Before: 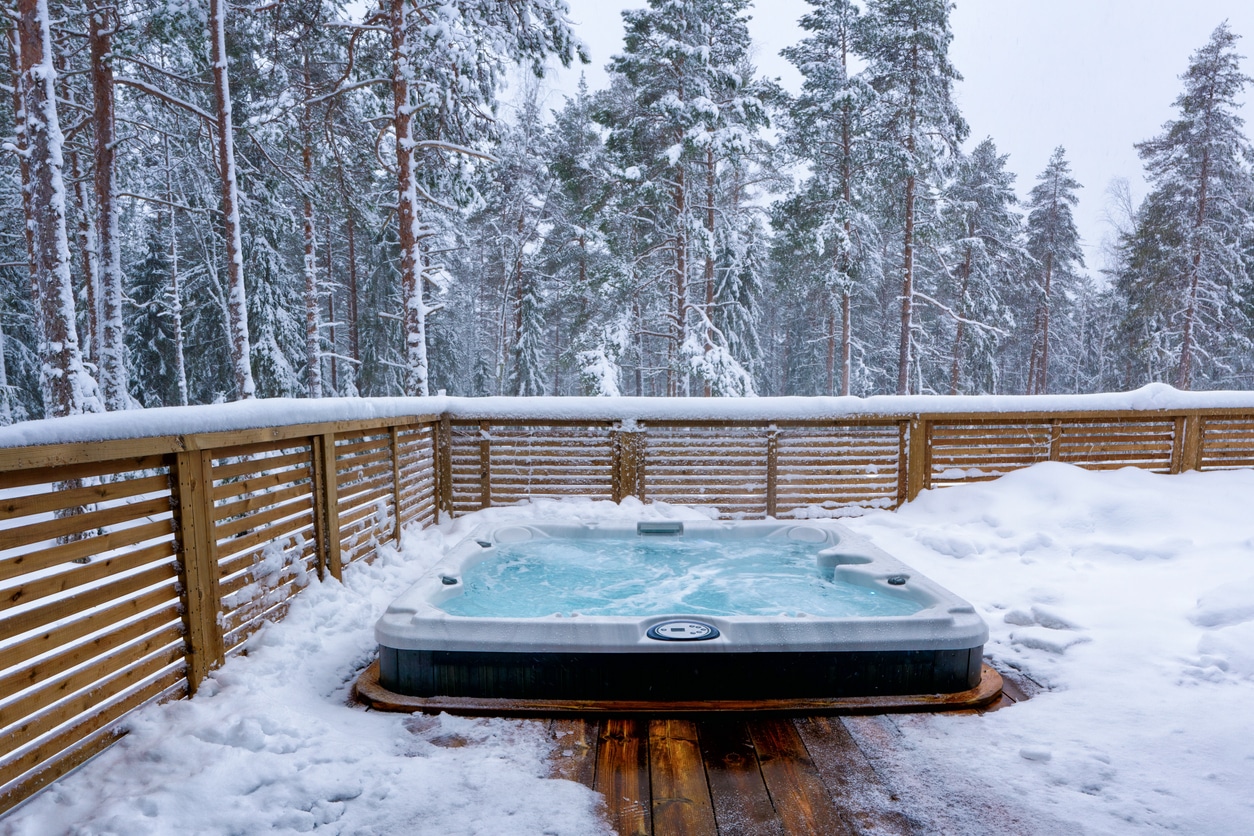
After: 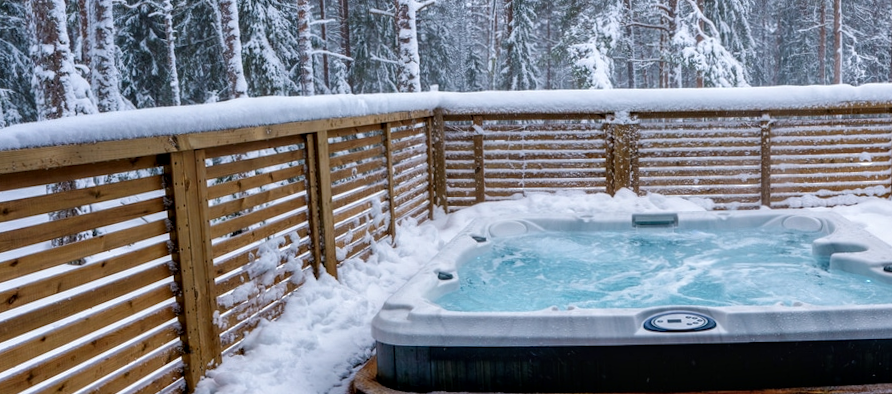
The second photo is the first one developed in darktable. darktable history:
crop: top 36.498%, right 27.964%, bottom 14.995%
local contrast: on, module defaults
rotate and perspective: rotation -1°, crop left 0.011, crop right 0.989, crop top 0.025, crop bottom 0.975
